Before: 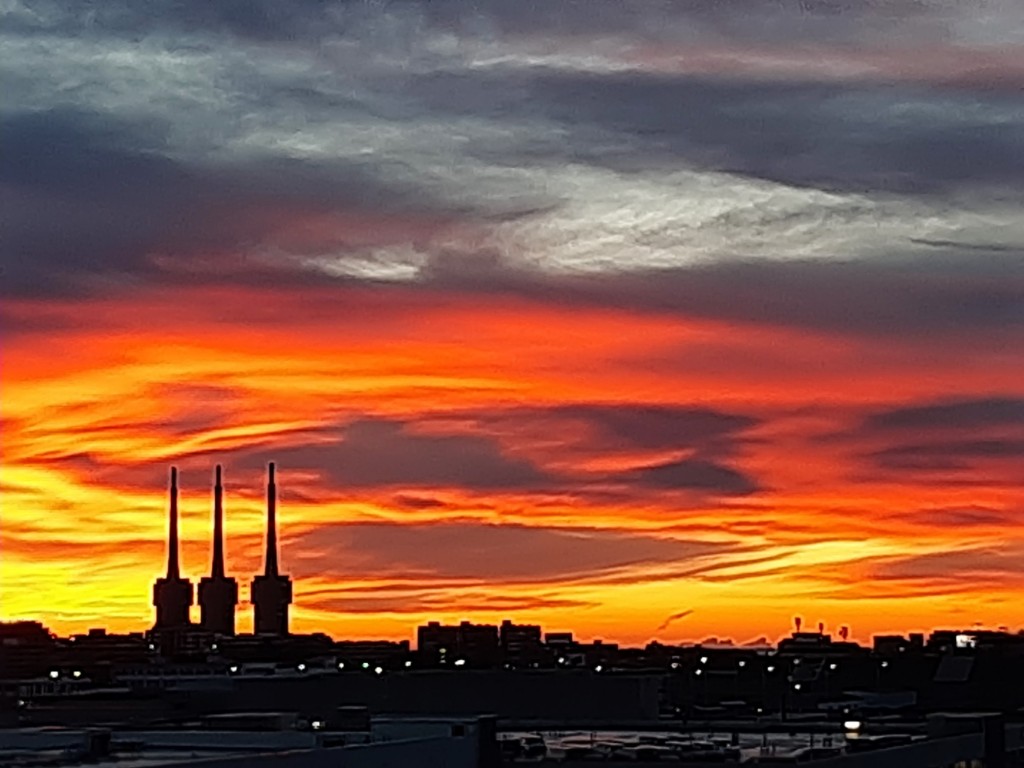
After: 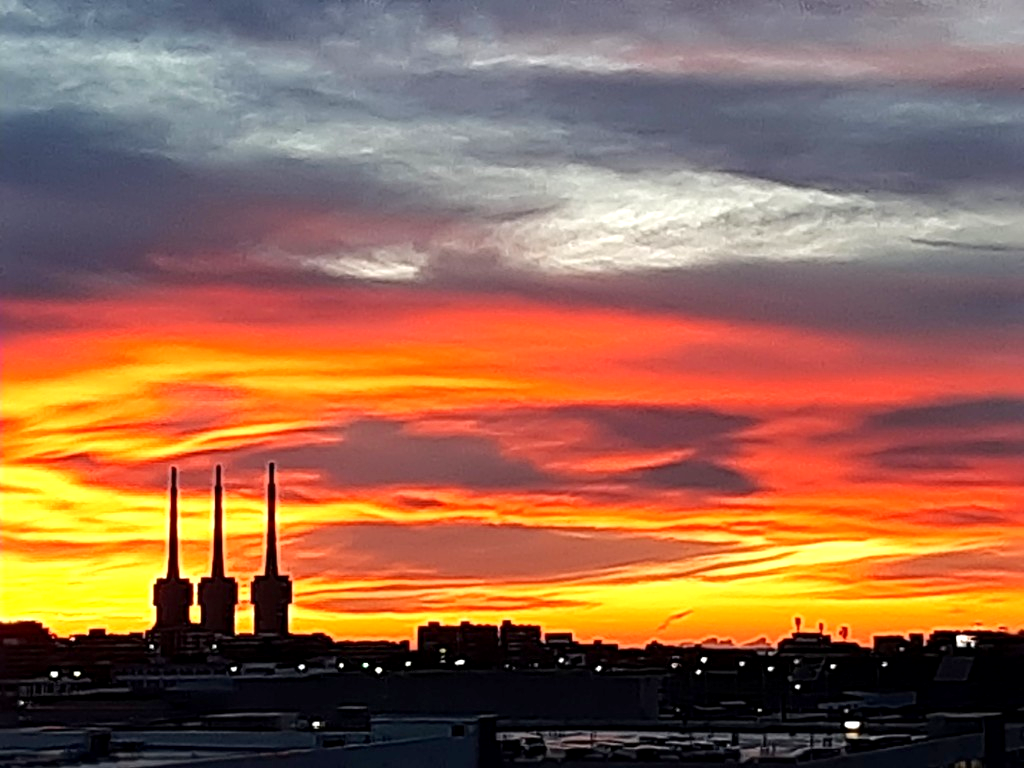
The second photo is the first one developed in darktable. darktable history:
exposure: black level correction 0.001, exposure 0.675 EV, compensate highlight preservation false
